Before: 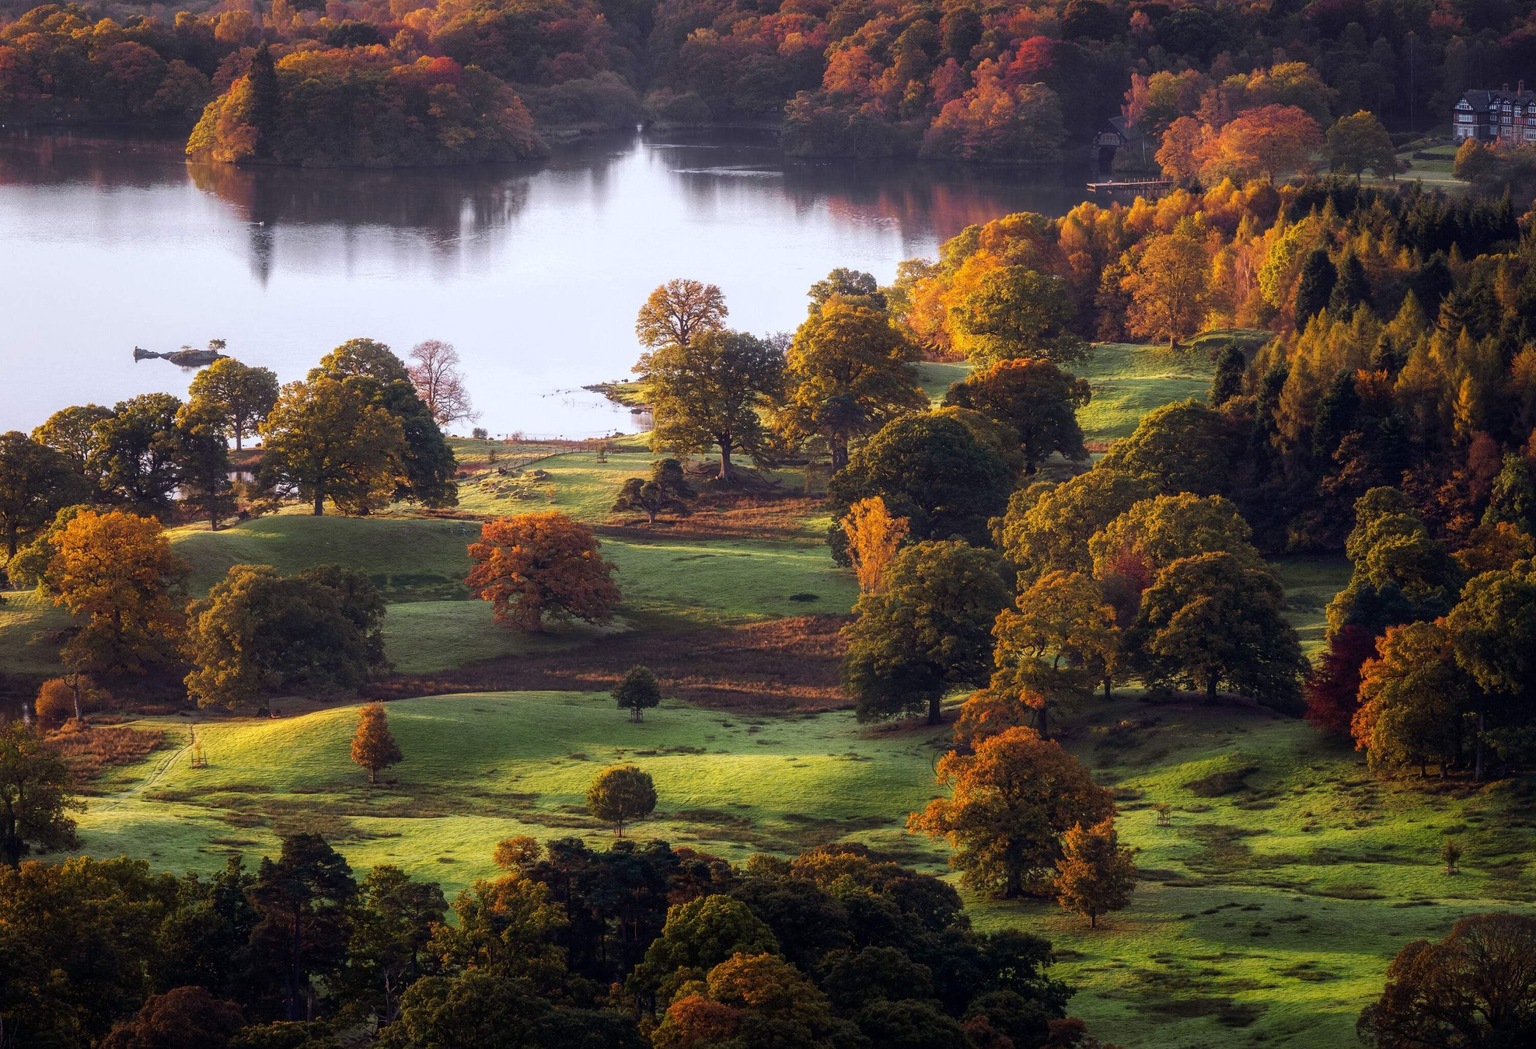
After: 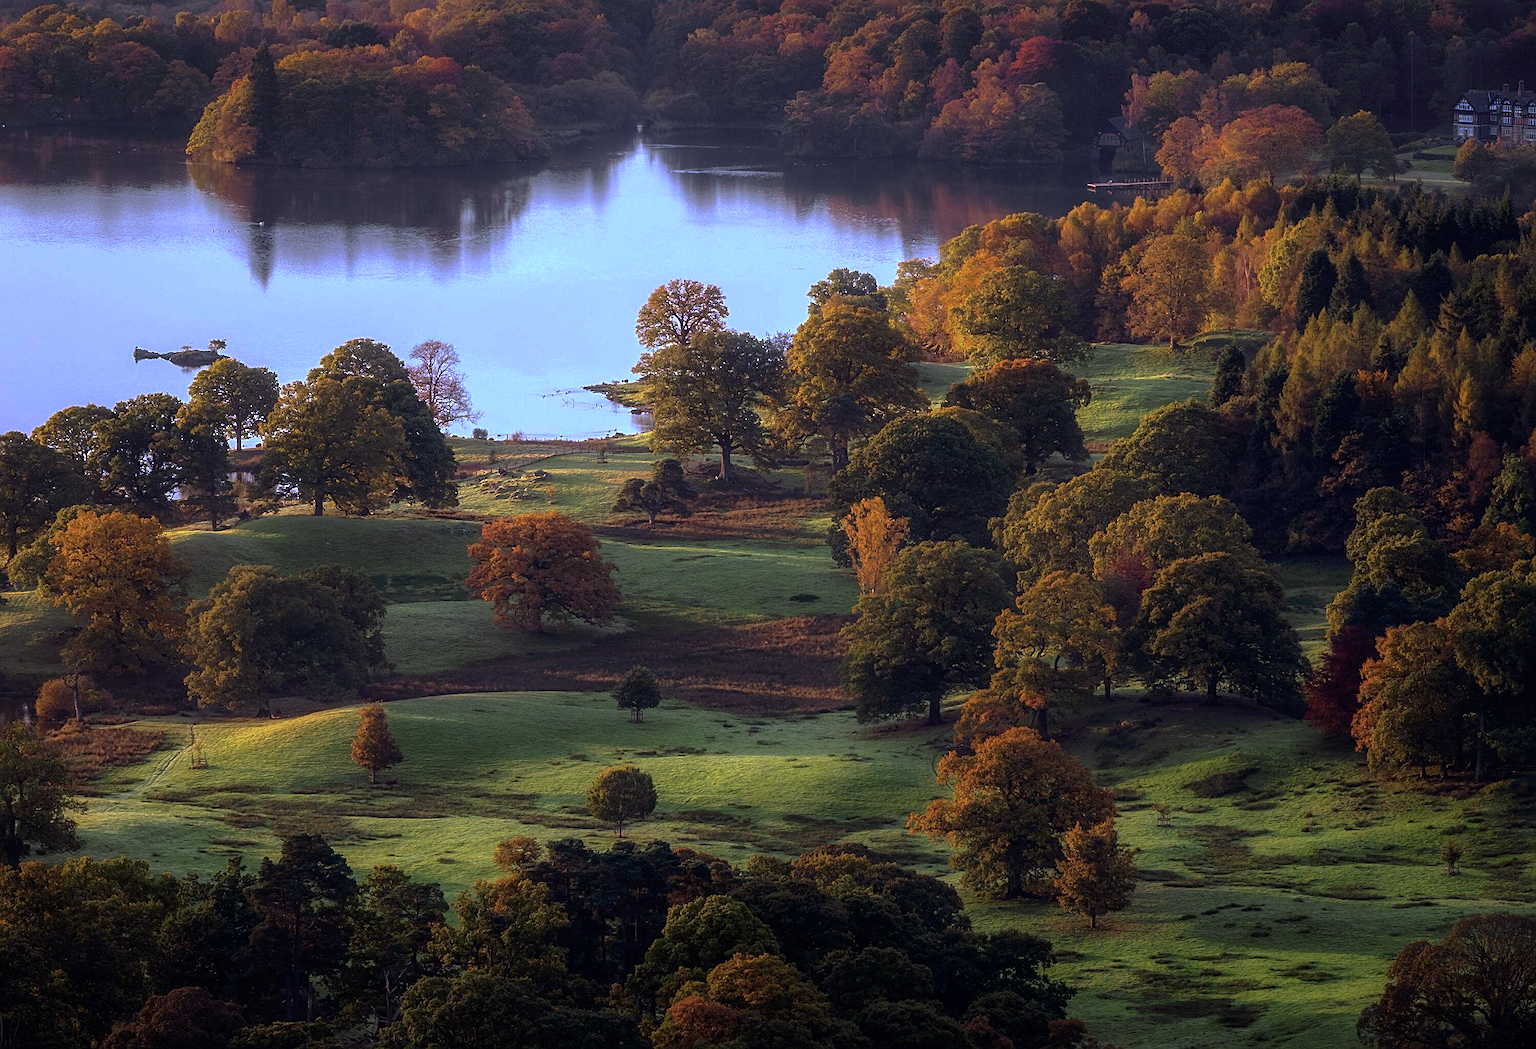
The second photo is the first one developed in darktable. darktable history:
color calibration: illuminant as shot in camera, x 0.37, y 0.382, temperature 4320.21 K
sharpen: on, module defaults
base curve: curves: ch0 [(0, 0) (0.826, 0.587) (1, 1)], preserve colors none
